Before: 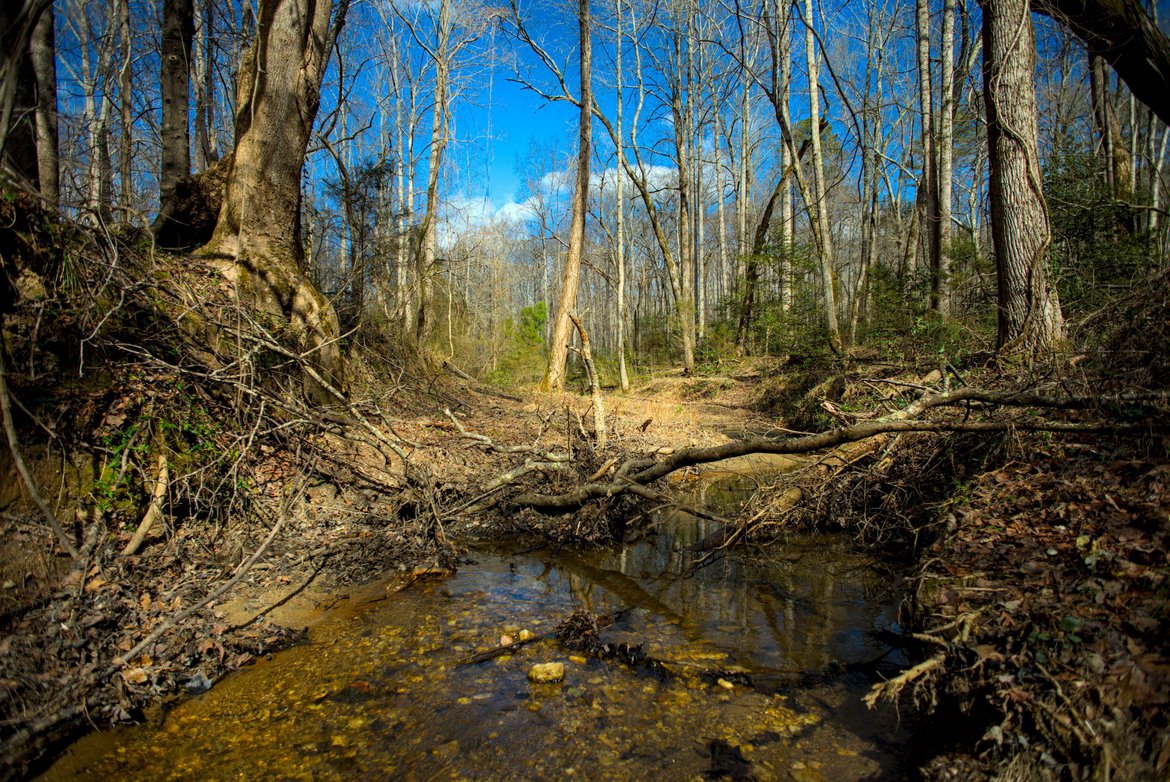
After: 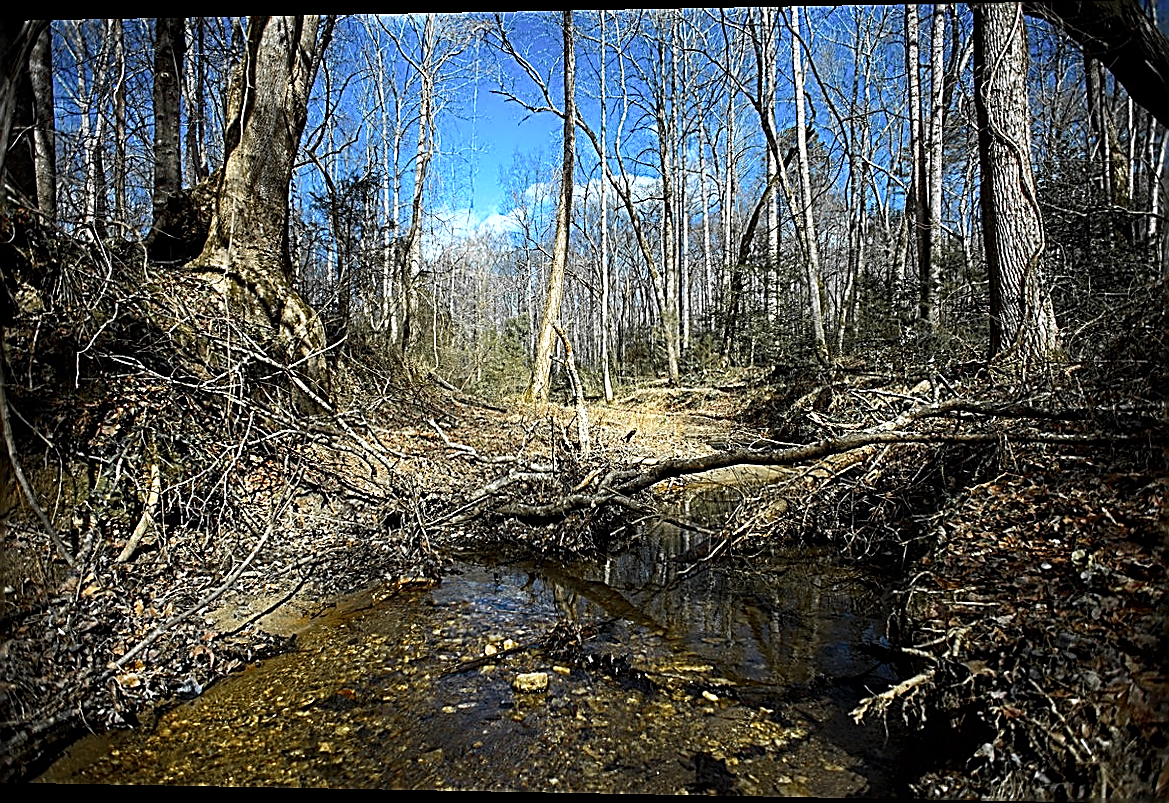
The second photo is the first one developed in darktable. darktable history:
white balance: red 0.926, green 1.003, blue 1.133
sharpen: amount 2
tone equalizer: -8 EV -0.417 EV, -7 EV -0.389 EV, -6 EV -0.333 EV, -5 EV -0.222 EV, -3 EV 0.222 EV, -2 EV 0.333 EV, -1 EV 0.389 EV, +0 EV 0.417 EV, edges refinement/feathering 500, mask exposure compensation -1.57 EV, preserve details no
color zones: curves: ch1 [(0, 0.679) (0.143, 0.647) (0.286, 0.261) (0.378, -0.011) (0.571, 0.396) (0.714, 0.399) (0.857, 0.406) (1, 0.679)]
rotate and perspective: lens shift (horizontal) -0.055, automatic cropping off
